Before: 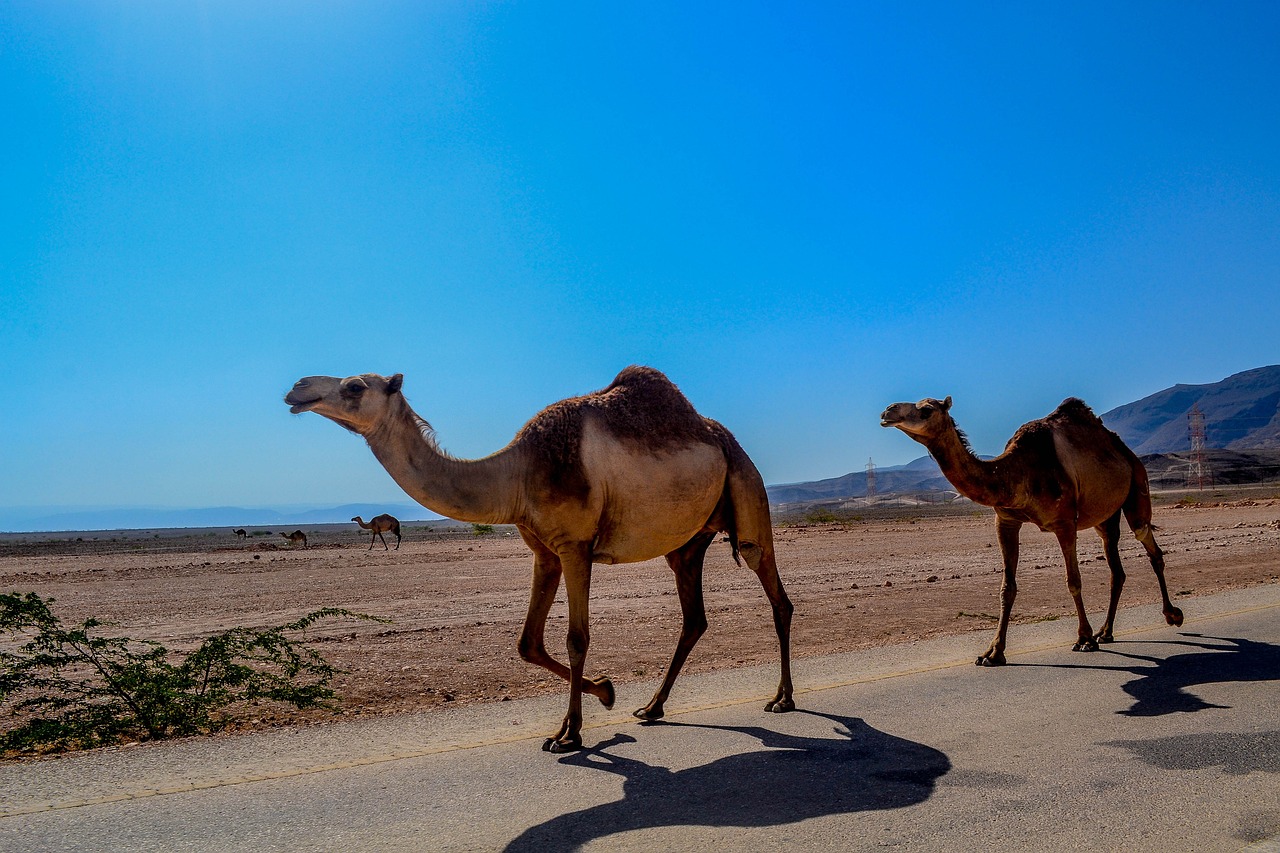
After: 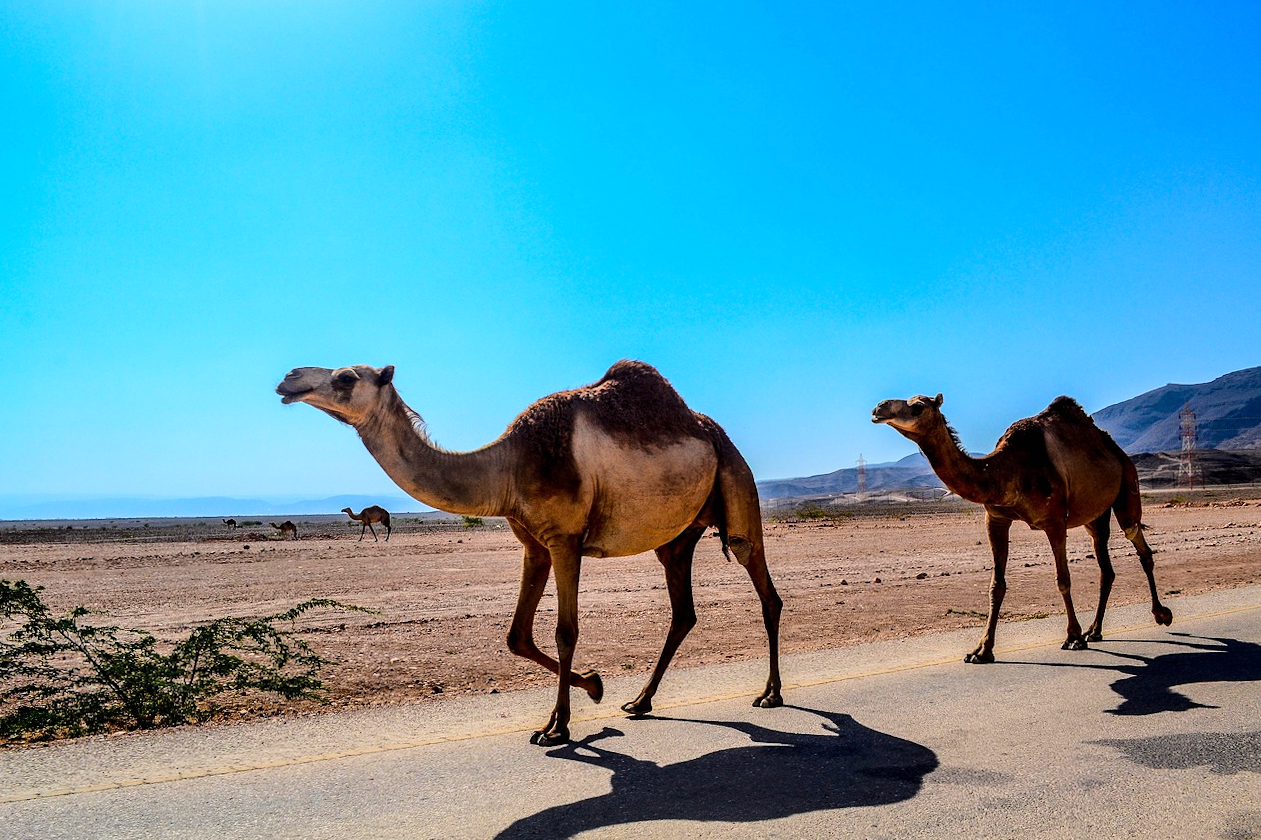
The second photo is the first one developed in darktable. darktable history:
base curve: curves: ch0 [(0, 0) (0.028, 0.03) (0.121, 0.232) (0.46, 0.748) (0.859, 0.968) (1, 1)]
crop and rotate: angle -0.577°
